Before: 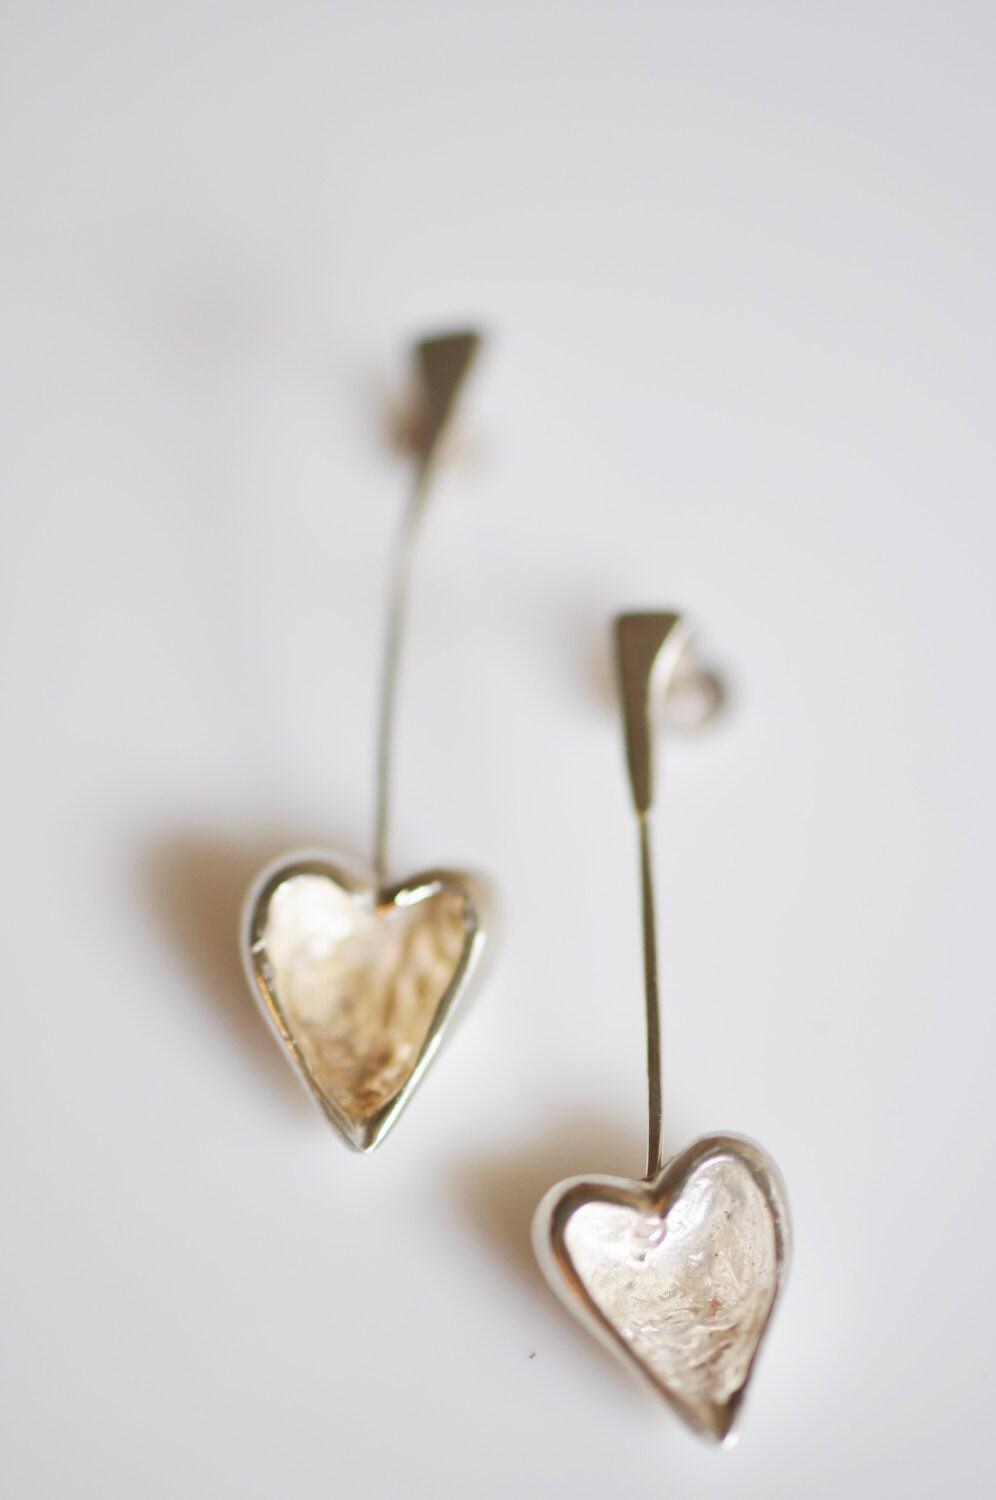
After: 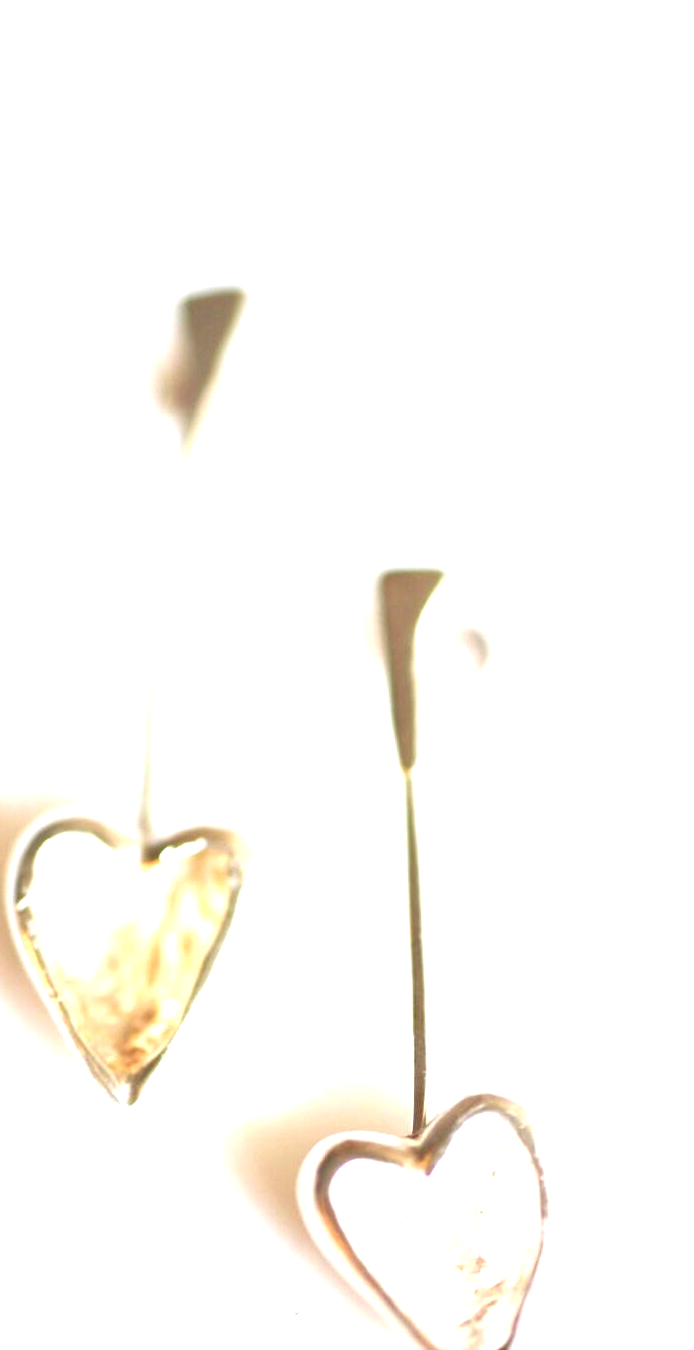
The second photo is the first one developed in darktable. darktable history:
crop and rotate: left 23.701%, top 2.922%, right 6.541%, bottom 7.021%
exposure: black level correction 0.001, exposure 1.398 EV, compensate exposure bias true, compensate highlight preservation false
